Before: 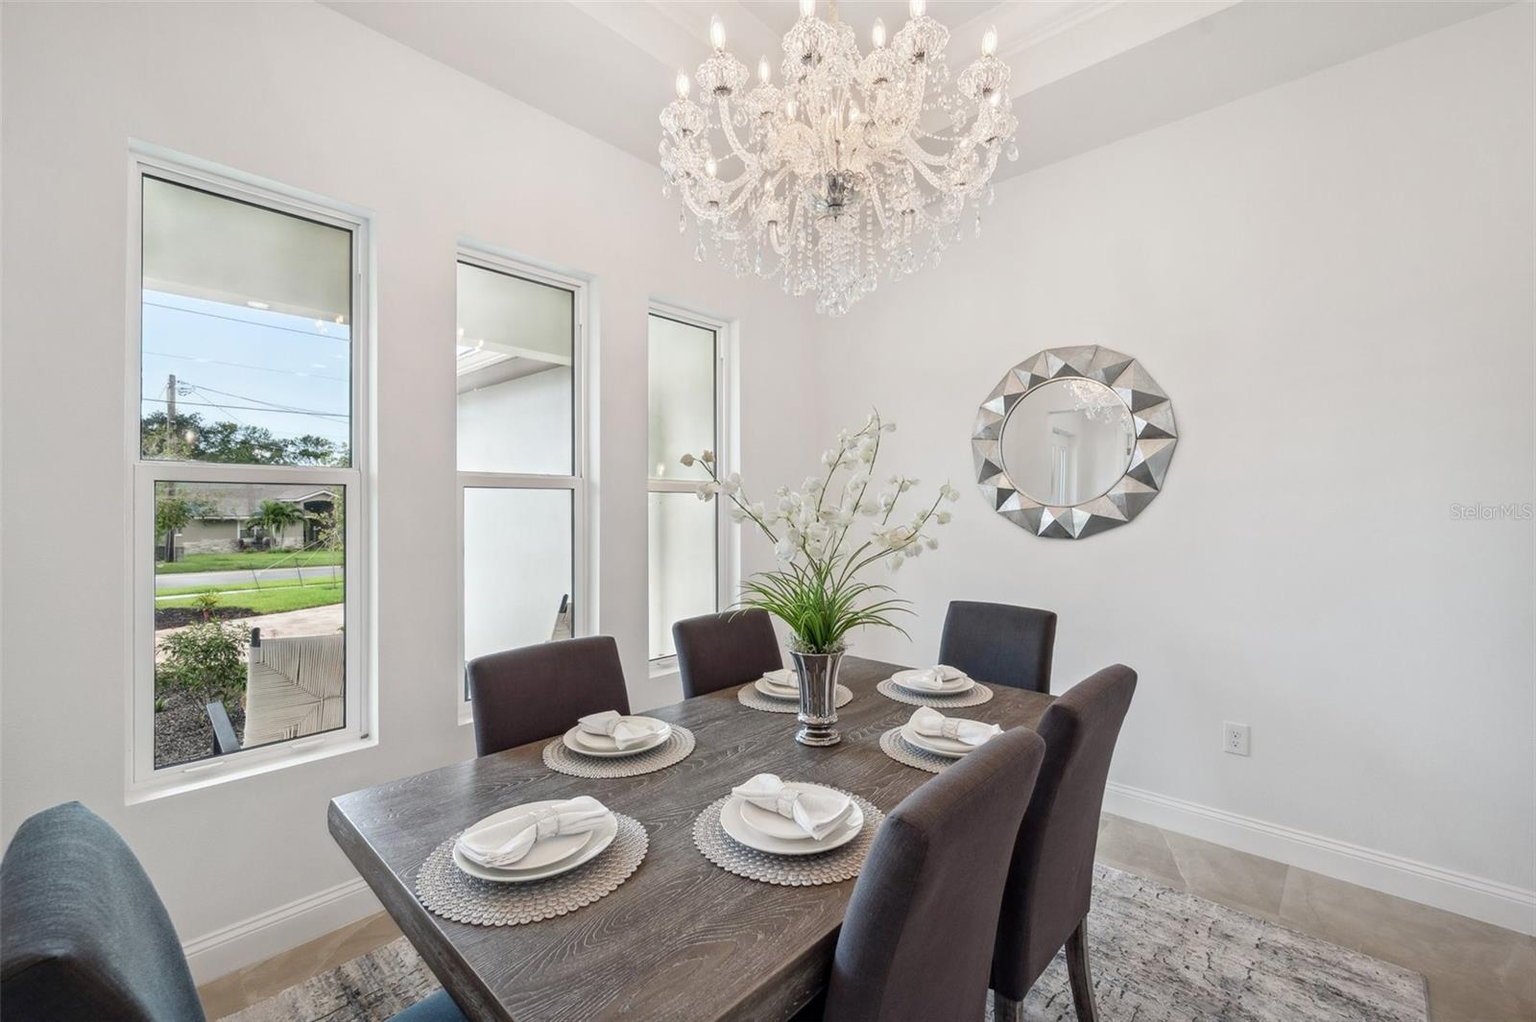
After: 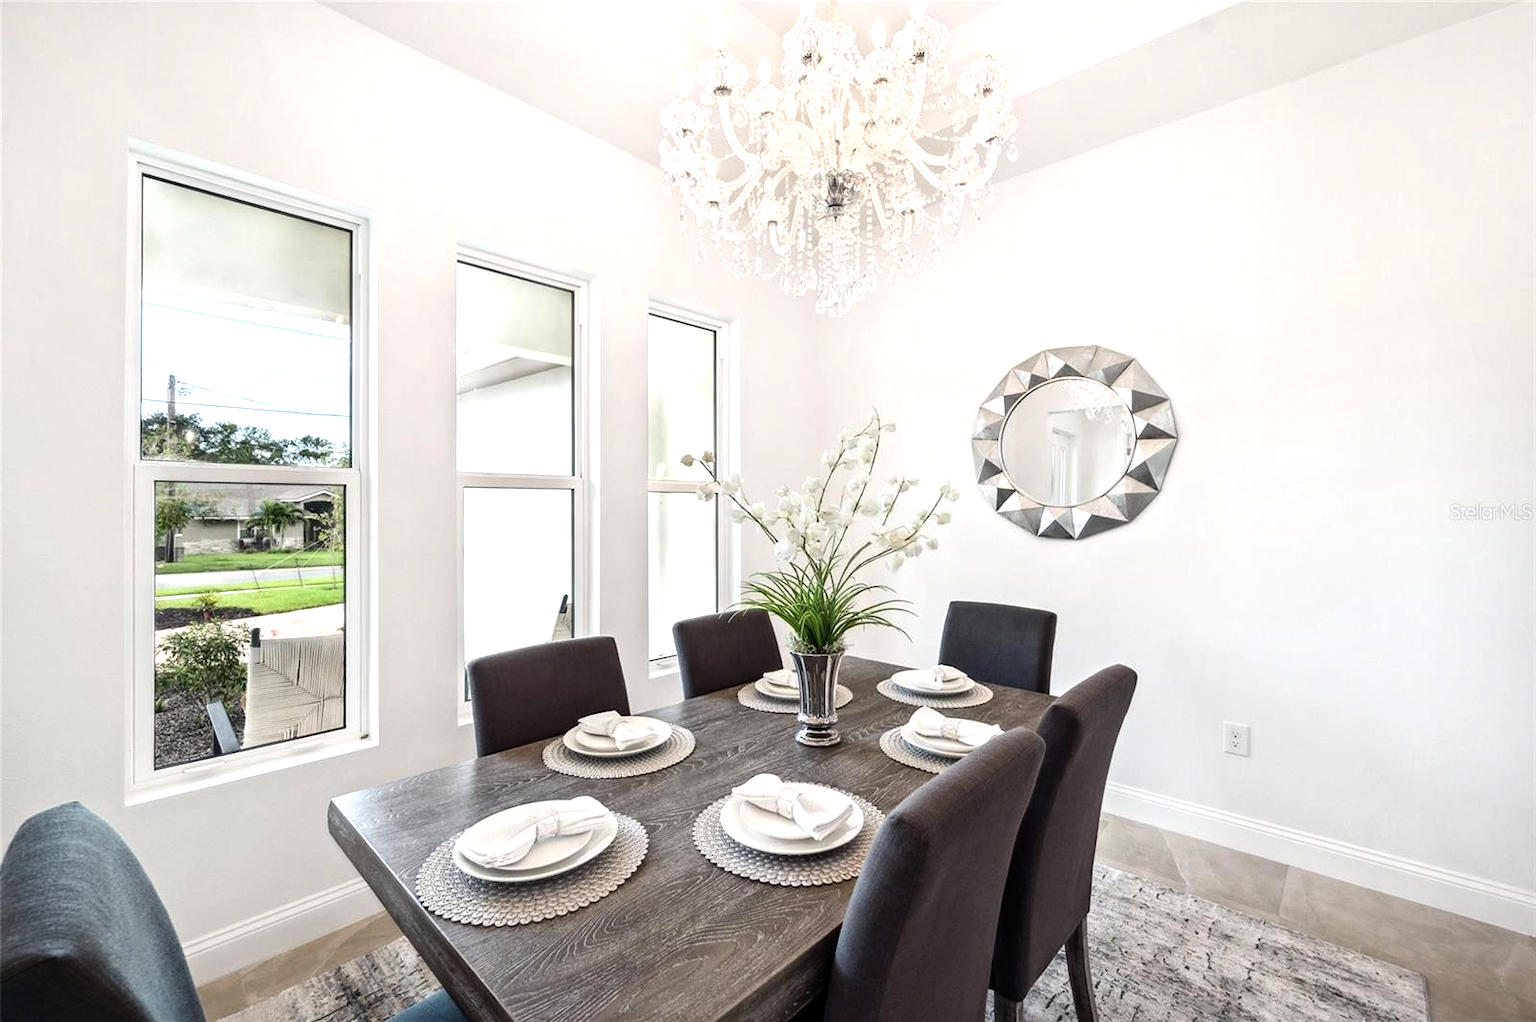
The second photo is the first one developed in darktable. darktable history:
tone equalizer: -8 EV -0.73 EV, -7 EV -0.703 EV, -6 EV -0.575 EV, -5 EV -0.391 EV, -3 EV 0.384 EV, -2 EV 0.6 EV, -1 EV 0.697 EV, +0 EV 0.727 EV, edges refinement/feathering 500, mask exposure compensation -1.57 EV, preserve details no
